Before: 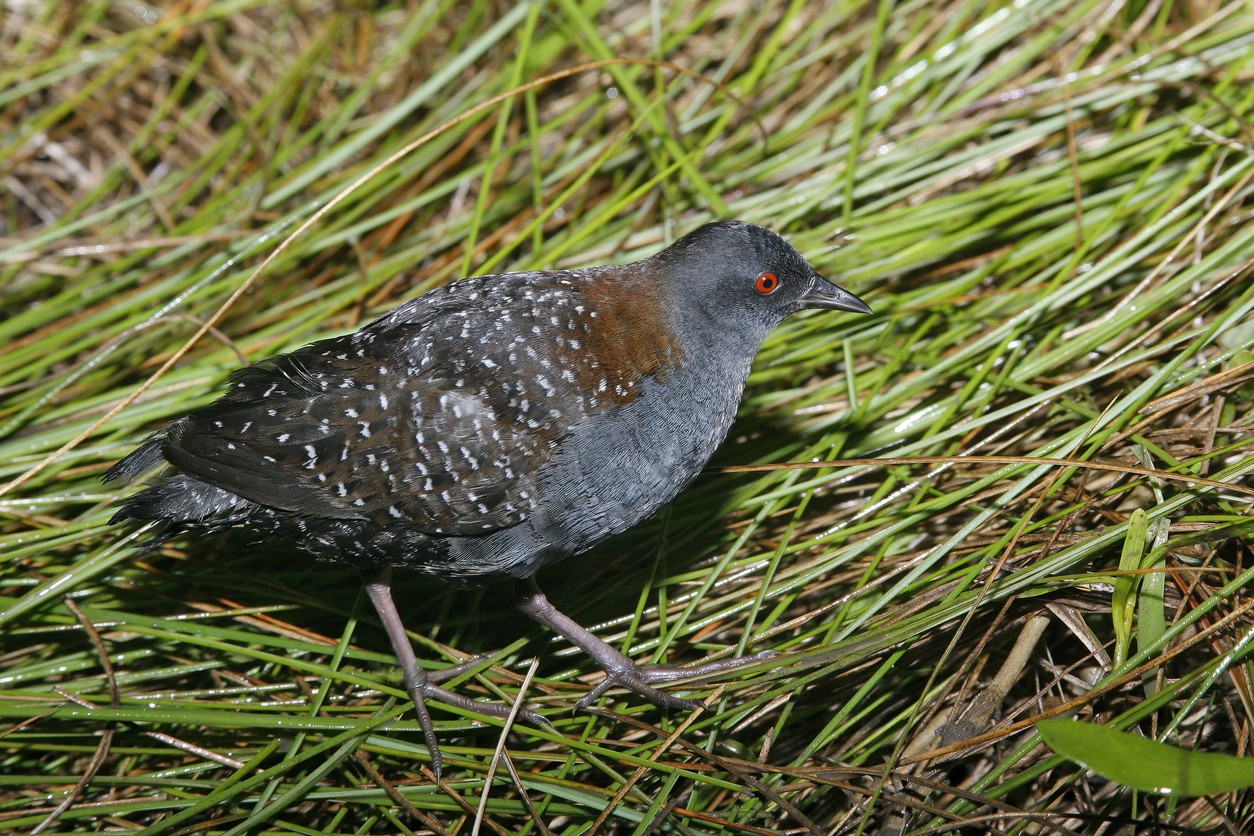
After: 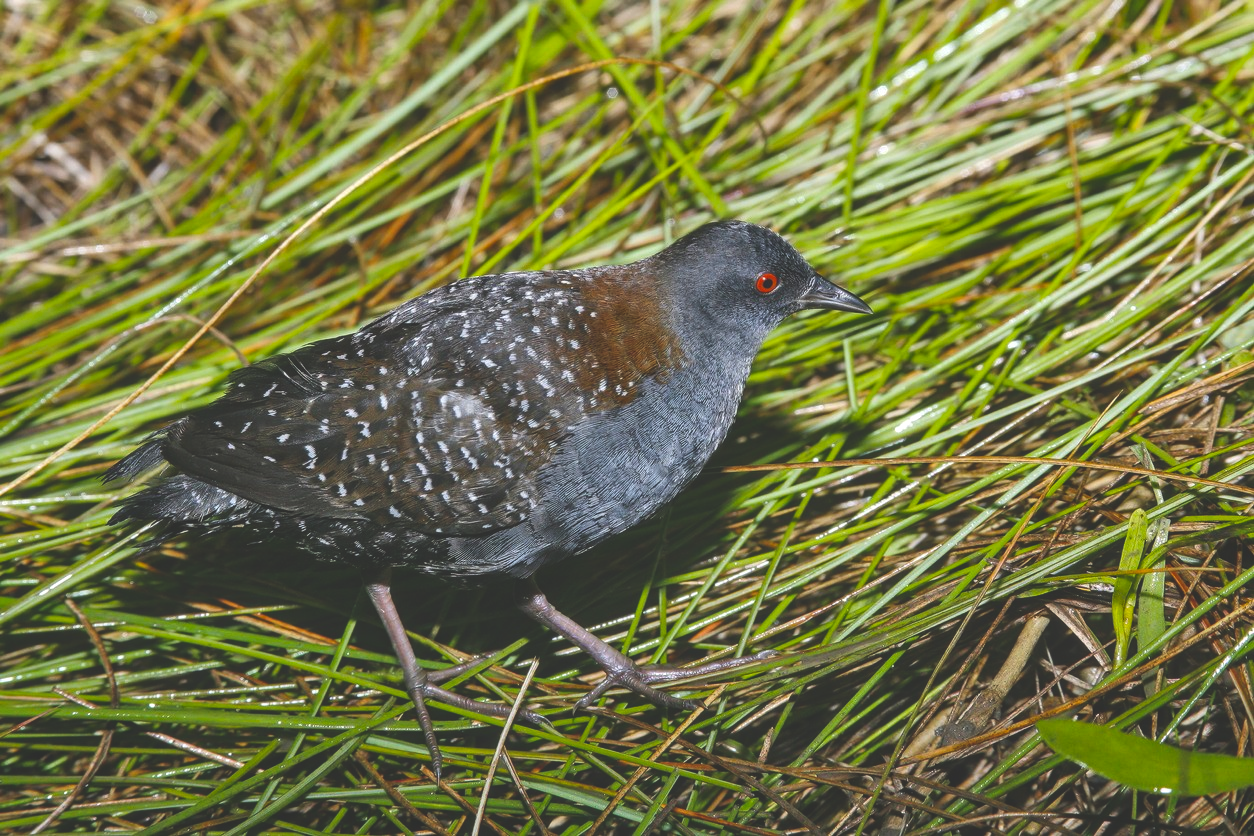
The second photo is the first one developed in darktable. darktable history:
color balance rgb: perceptual saturation grading › global saturation 24.899%, perceptual brilliance grading › global brilliance 15.584%, perceptual brilliance grading › shadows -35.44%, global vibrance 24.052%, contrast -24.98%
local contrast: on, module defaults
exposure: black level correction -0.028, compensate highlight preservation false
